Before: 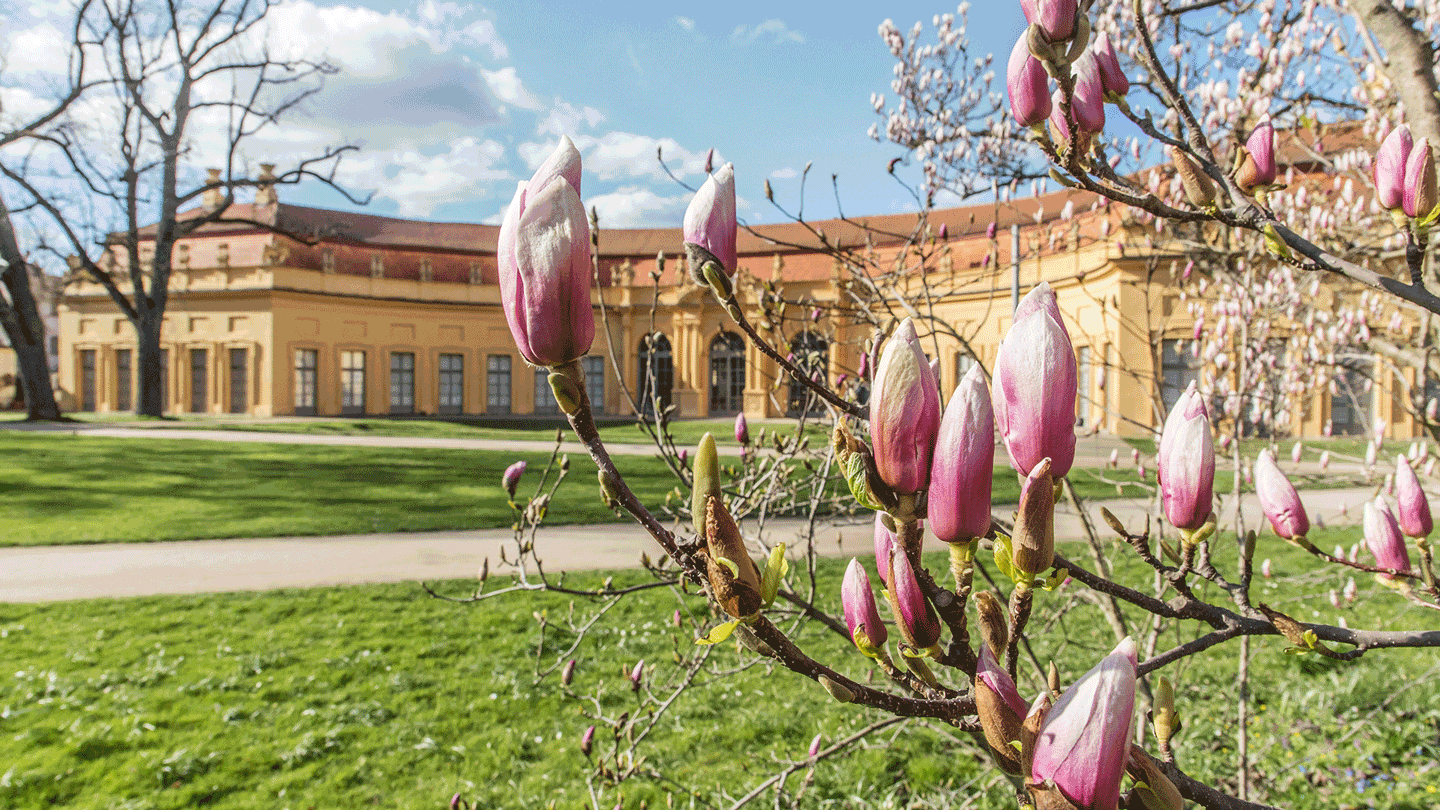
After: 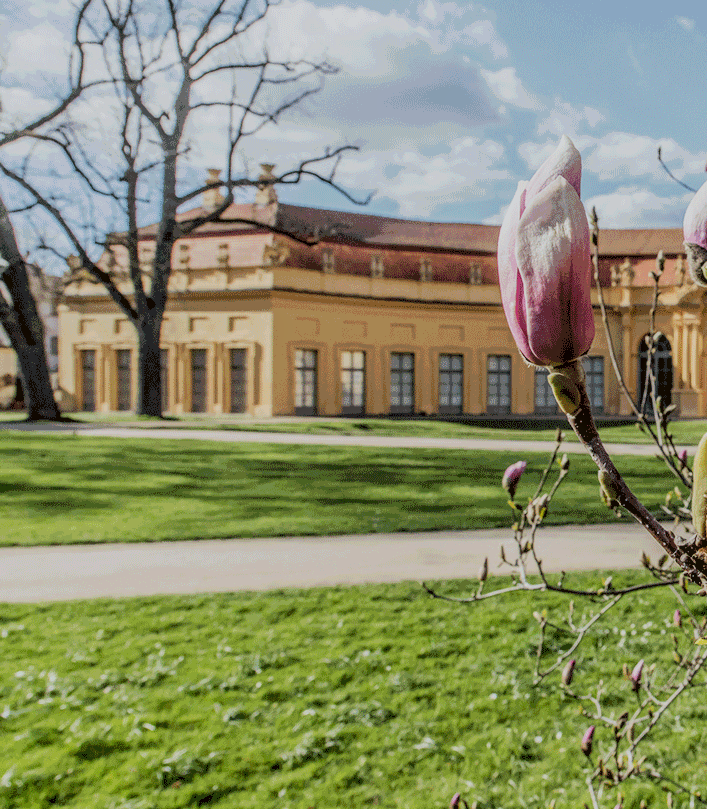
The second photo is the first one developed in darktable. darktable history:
local contrast: on, module defaults
white balance: red 0.982, blue 1.018
crop and rotate: left 0%, top 0%, right 50.845%
filmic rgb: black relative exposure -7.15 EV, white relative exposure 5.36 EV, hardness 3.02
